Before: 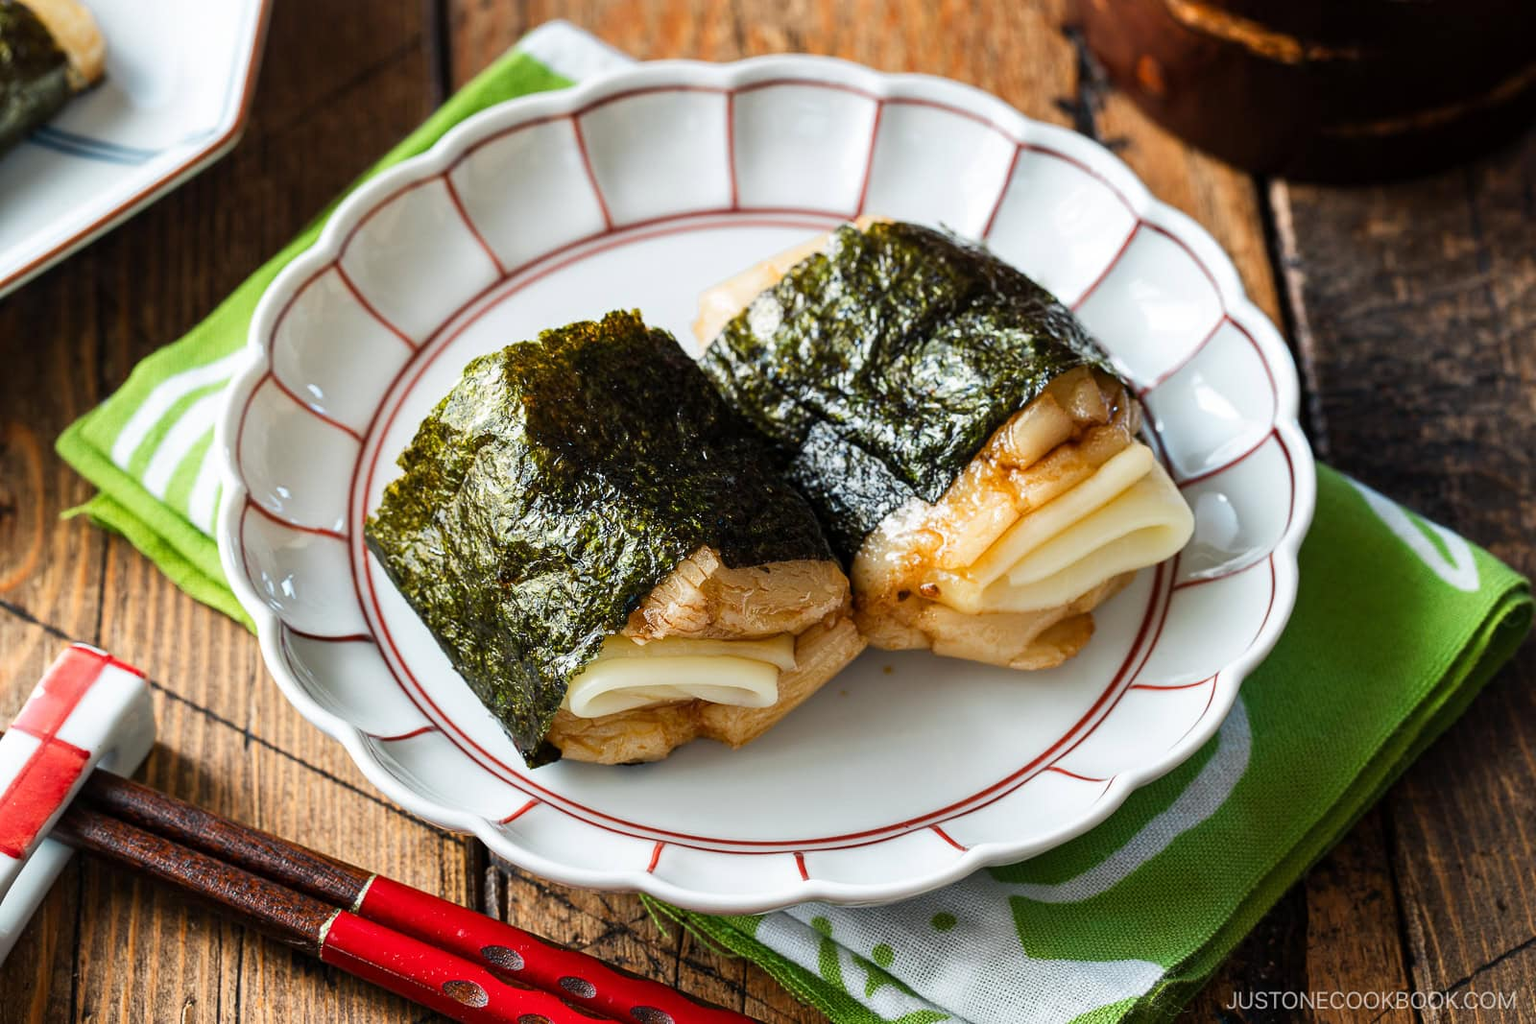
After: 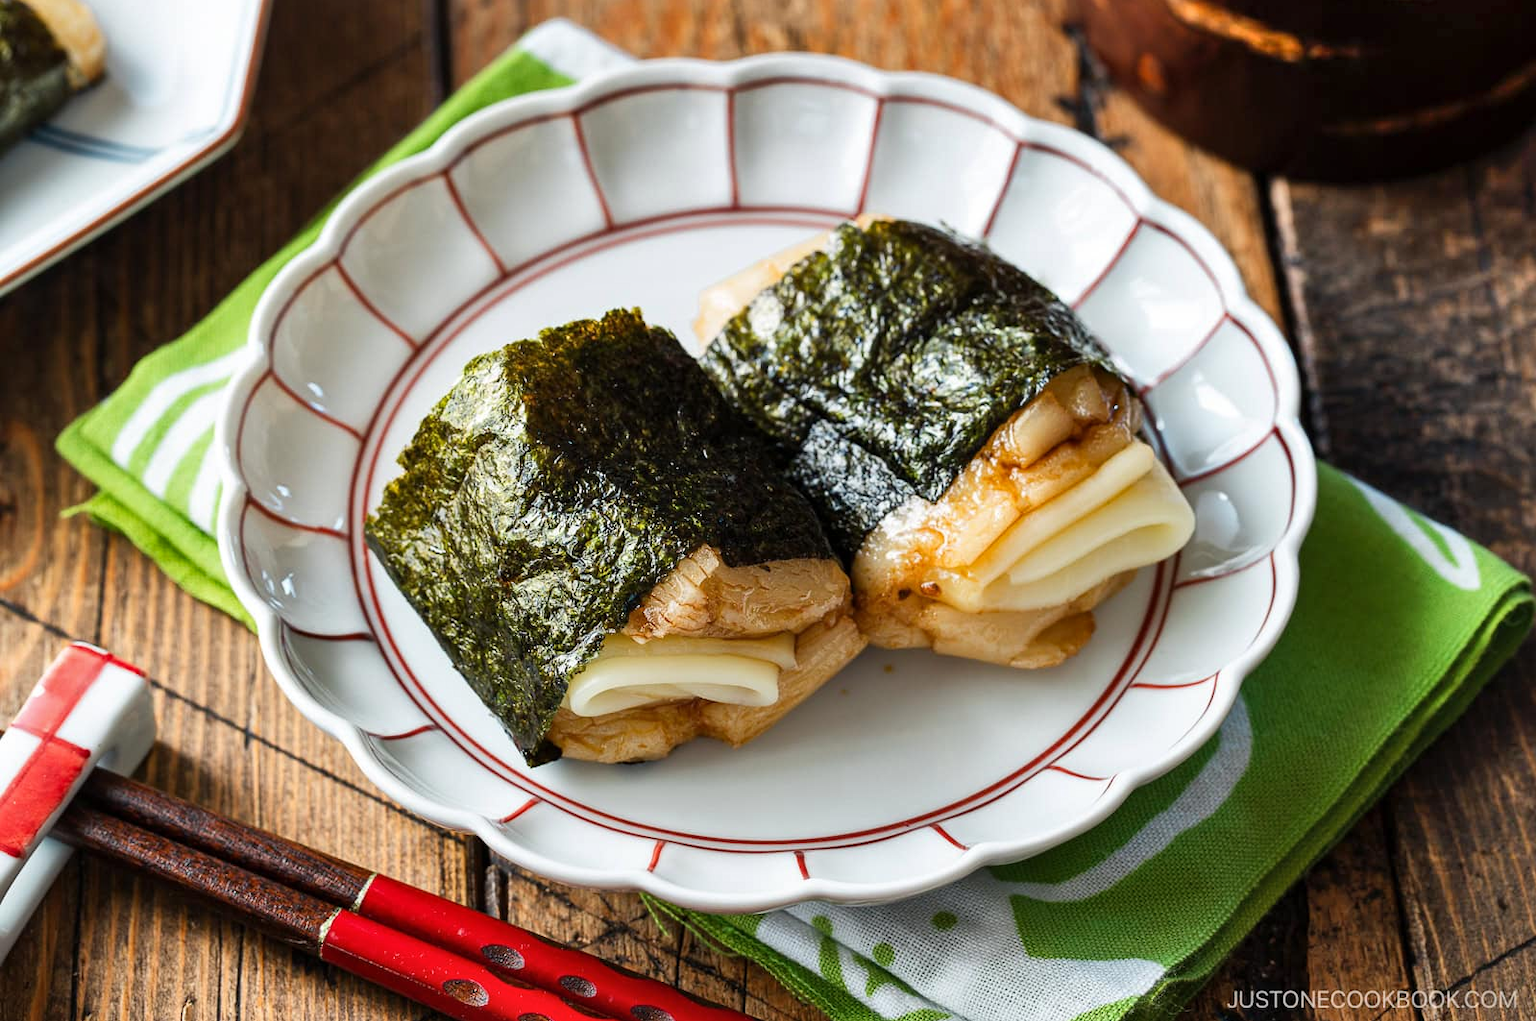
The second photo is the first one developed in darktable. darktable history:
shadows and highlights: soften with gaussian
crop: top 0.213%, bottom 0.121%
tone equalizer: on, module defaults
